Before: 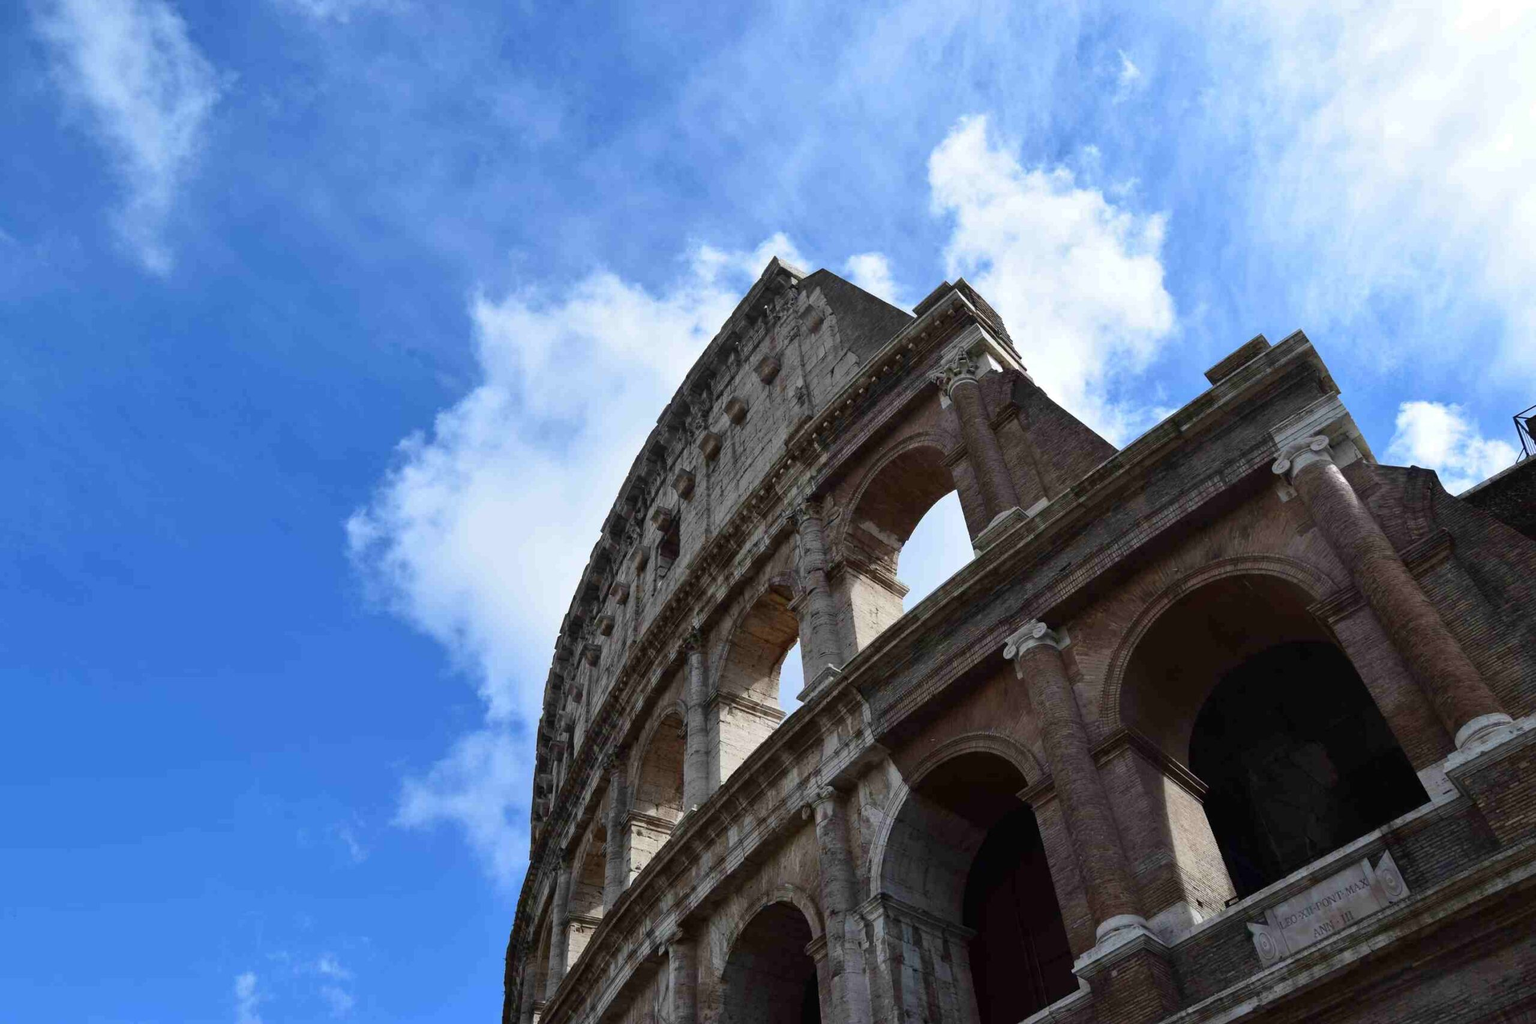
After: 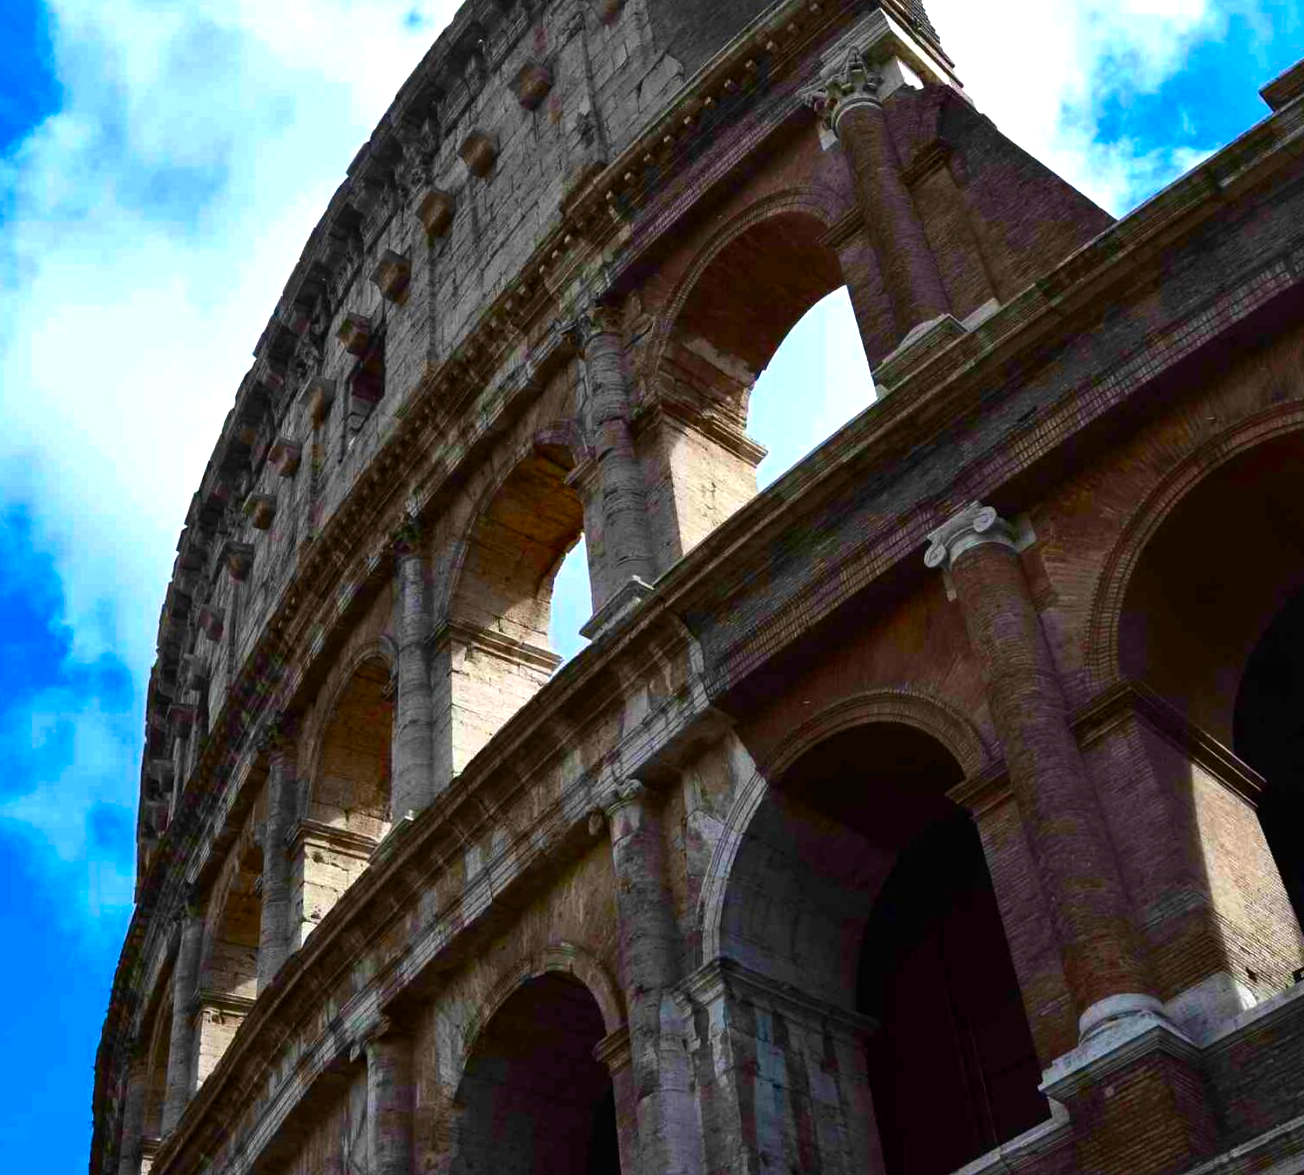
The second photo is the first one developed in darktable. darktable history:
contrast brightness saturation: contrast 0.04, saturation 0.16
crop and rotate: left 29.237%, top 31.152%, right 19.807%
color balance rgb: linear chroma grading › global chroma 9%, perceptual saturation grading › global saturation 36%, perceptual saturation grading › shadows 35%, perceptual brilliance grading › global brilliance 15%, perceptual brilliance grading › shadows -35%, global vibrance 15%
rgb levels: preserve colors max RGB
